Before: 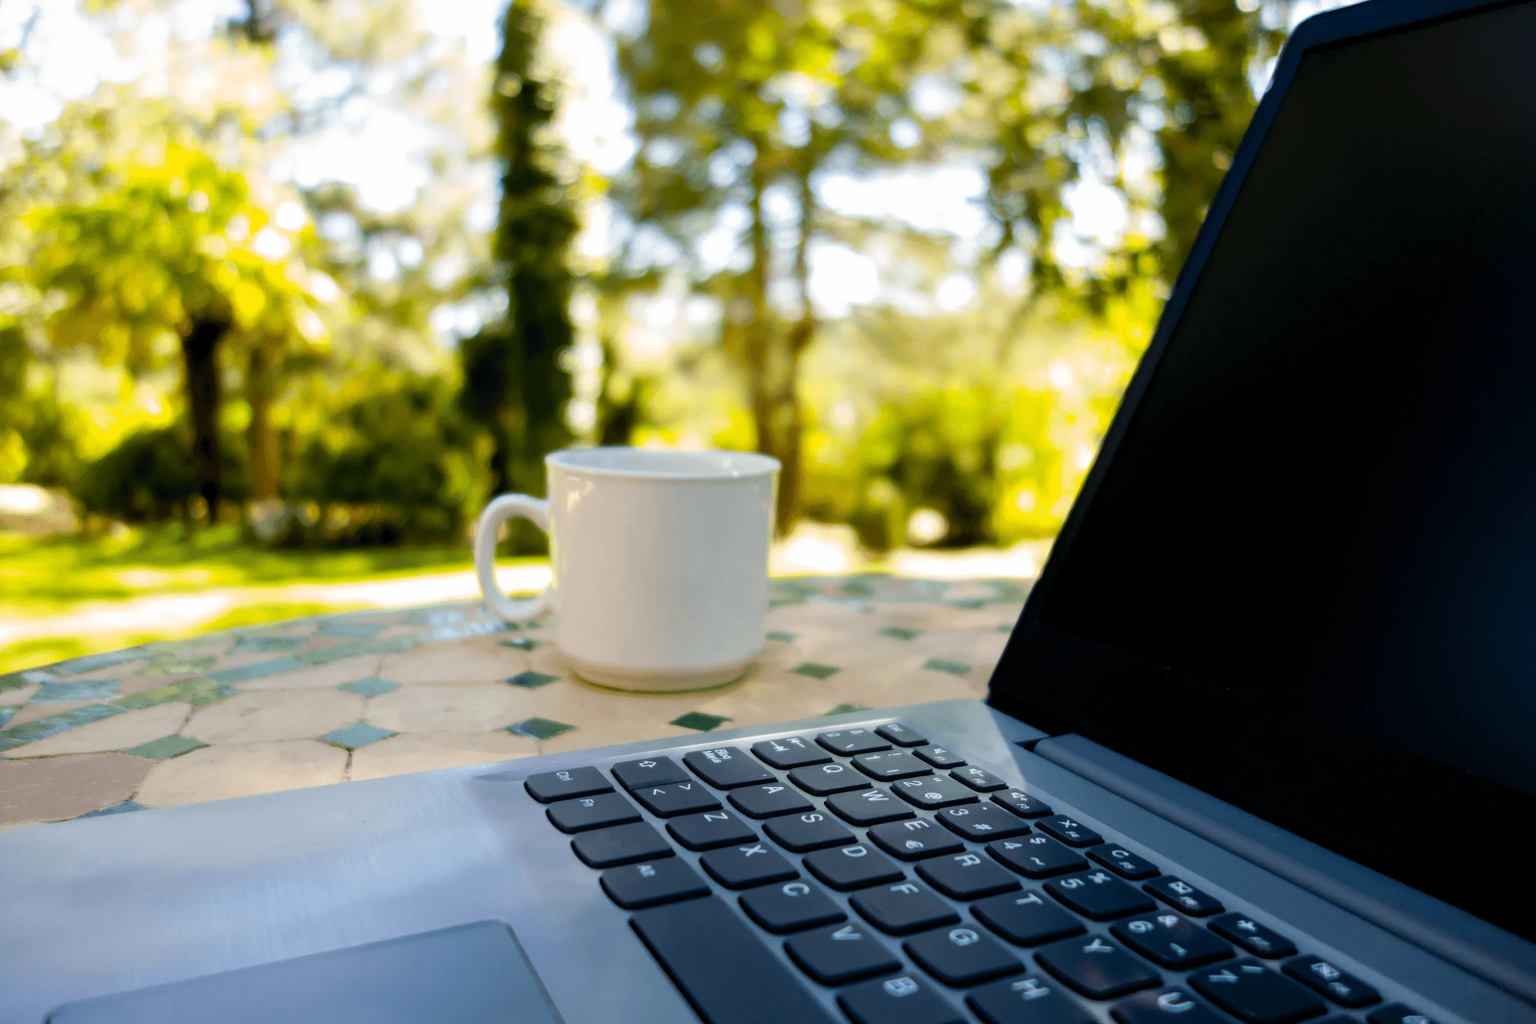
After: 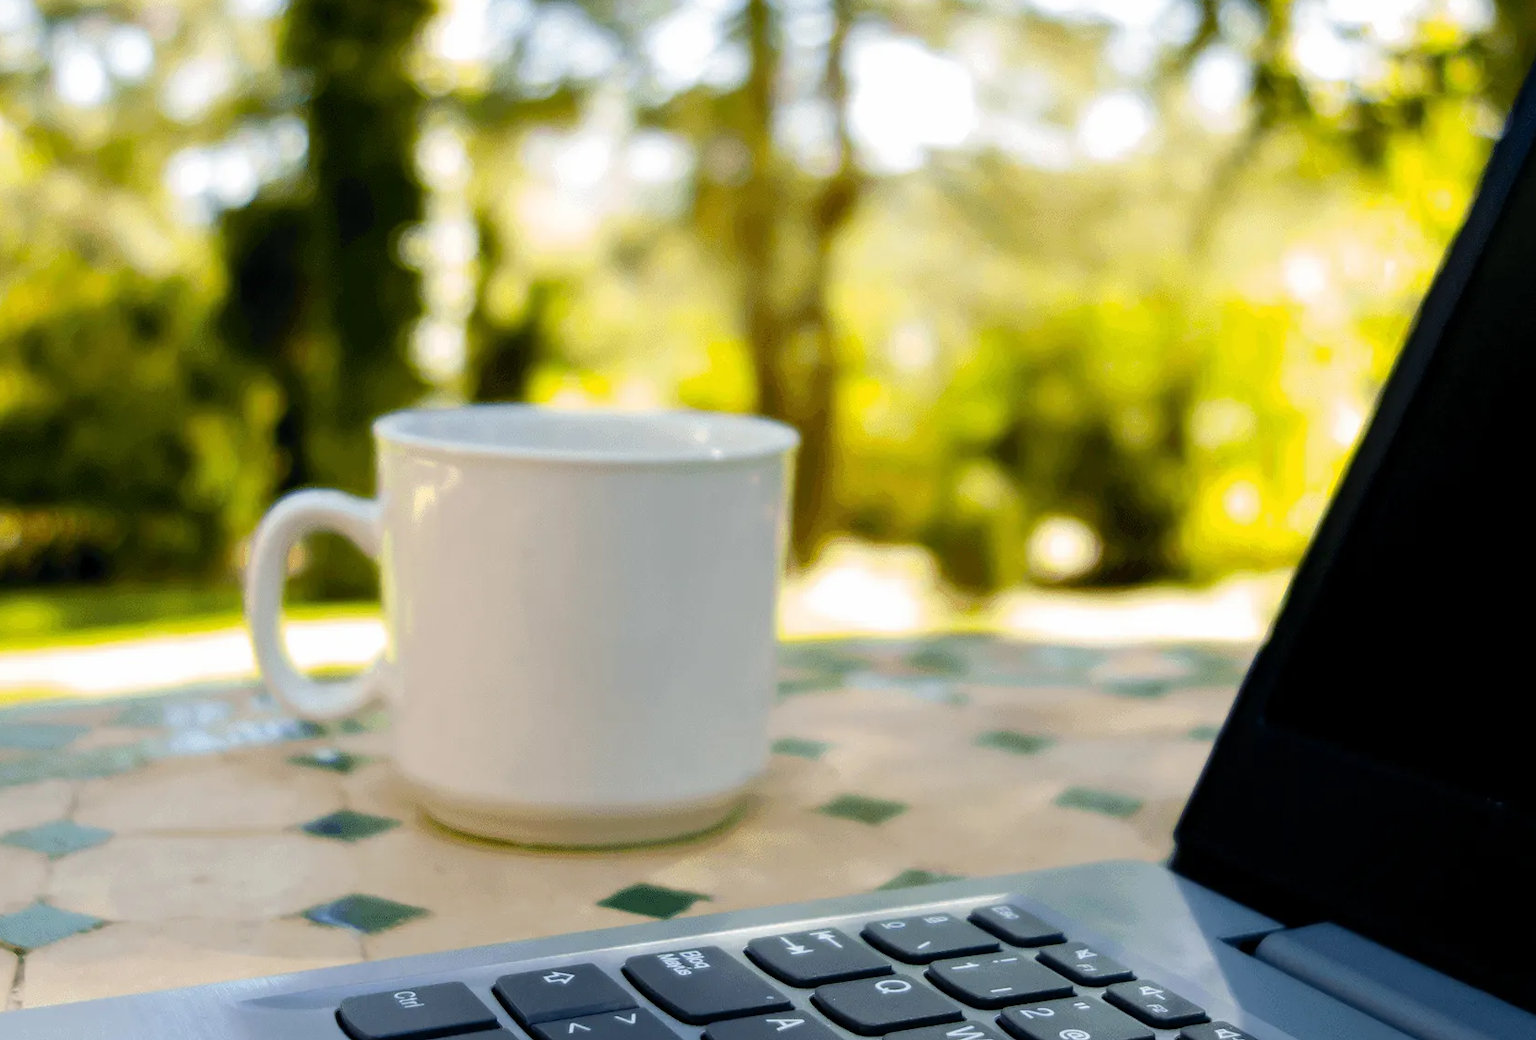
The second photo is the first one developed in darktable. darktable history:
crop and rotate: left 22.047%, top 21.755%, right 22.563%, bottom 21.948%
